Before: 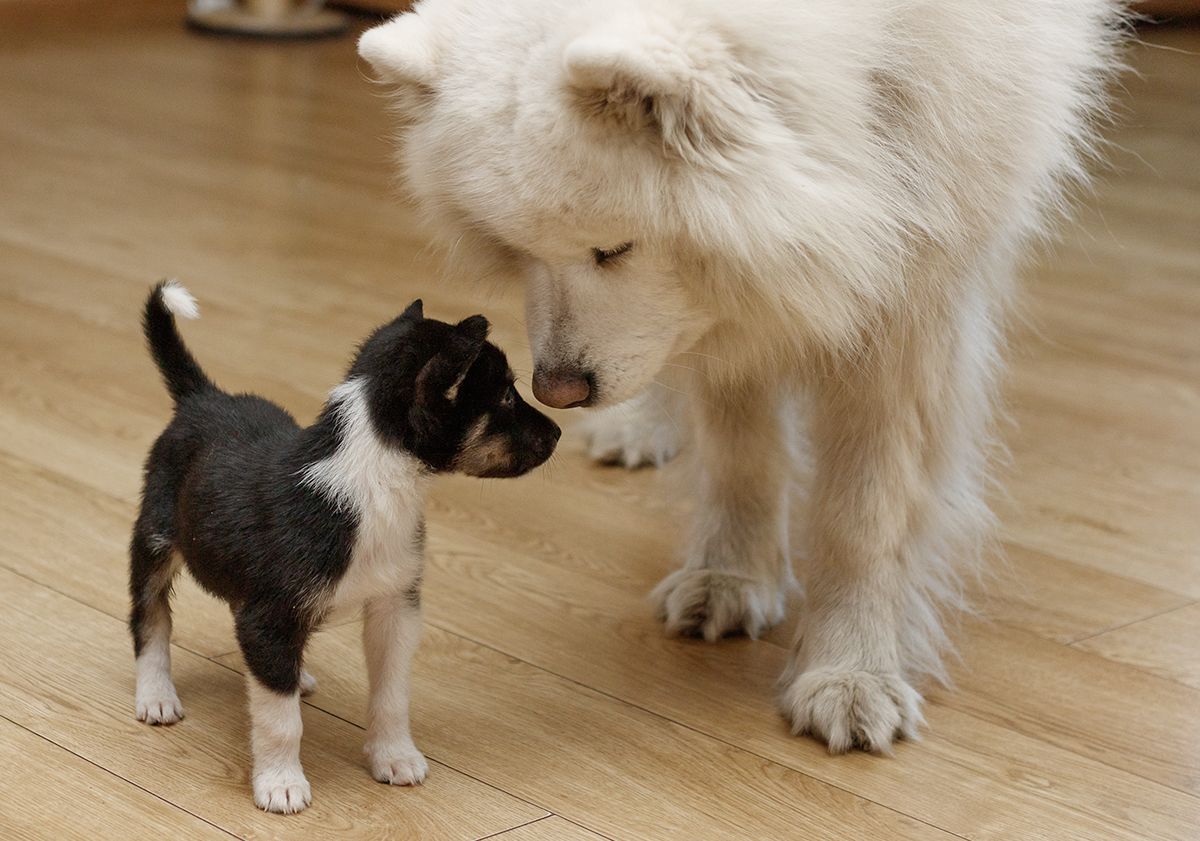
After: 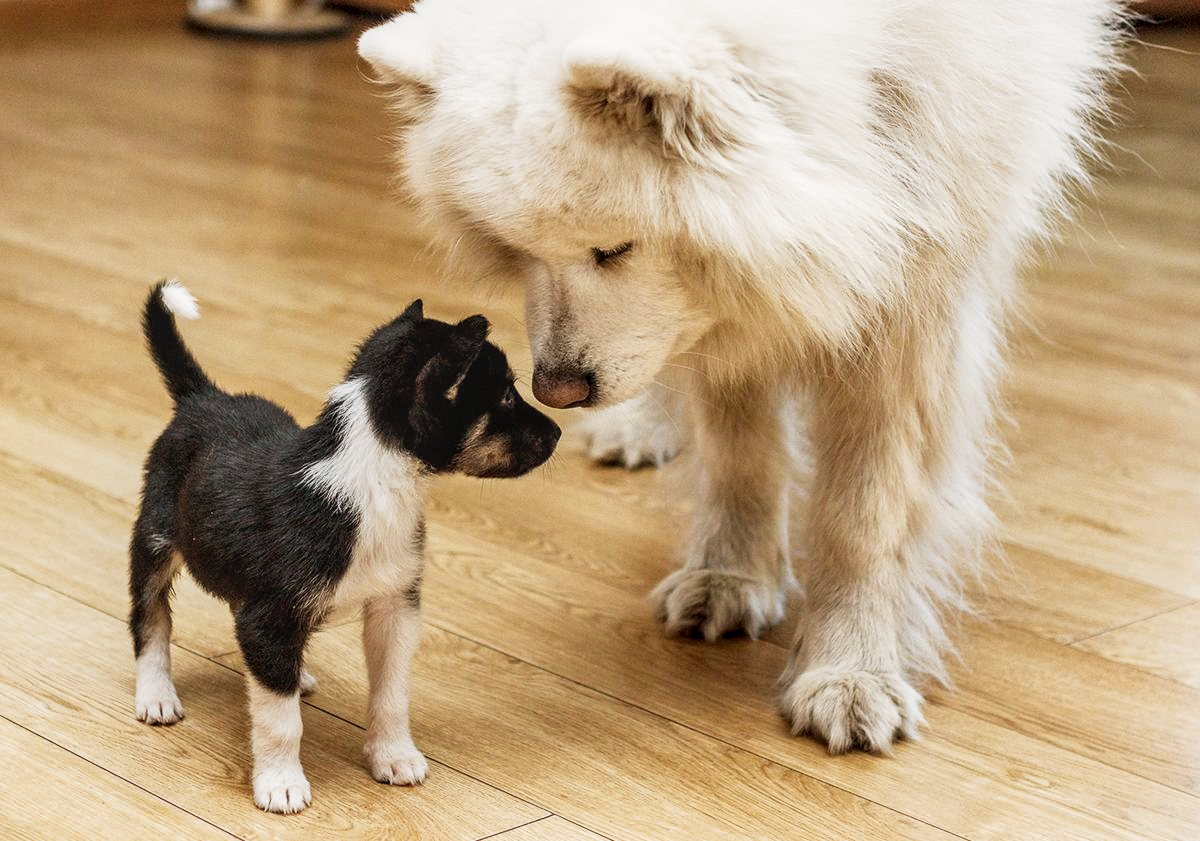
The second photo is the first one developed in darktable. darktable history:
tone curve: curves: ch0 [(0, 0.03) (0.037, 0.045) (0.123, 0.123) (0.19, 0.186) (0.277, 0.279) (0.474, 0.517) (0.584, 0.664) (0.678, 0.777) (0.875, 0.92) (1, 0.965)]; ch1 [(0, 0) (0.243, 0.245) (0.402, 0.41) (0.493, 0.487) (0.508, 0.503) (0.531, 0.532) (0.551, 0.556) (0.637, 0.671) (0.694, 0.732) (1, 1)]; ch2 [(0, 0) (0.249, 0.216) (0.356, 0.329) (0.424, 0.442) (0.476, 0.477) (0.498, 0.503) (0.517, 0.524) (0.532, 0.547) (0.562, 0.576) (0.614, 0.644) (0.706, 0.748) (0.808, 0.809) (0.991, 0.968)], preserve colors none
exposure: exposure 0.202 EV, compensate highlight preservation false
local contrast: detail 130%
